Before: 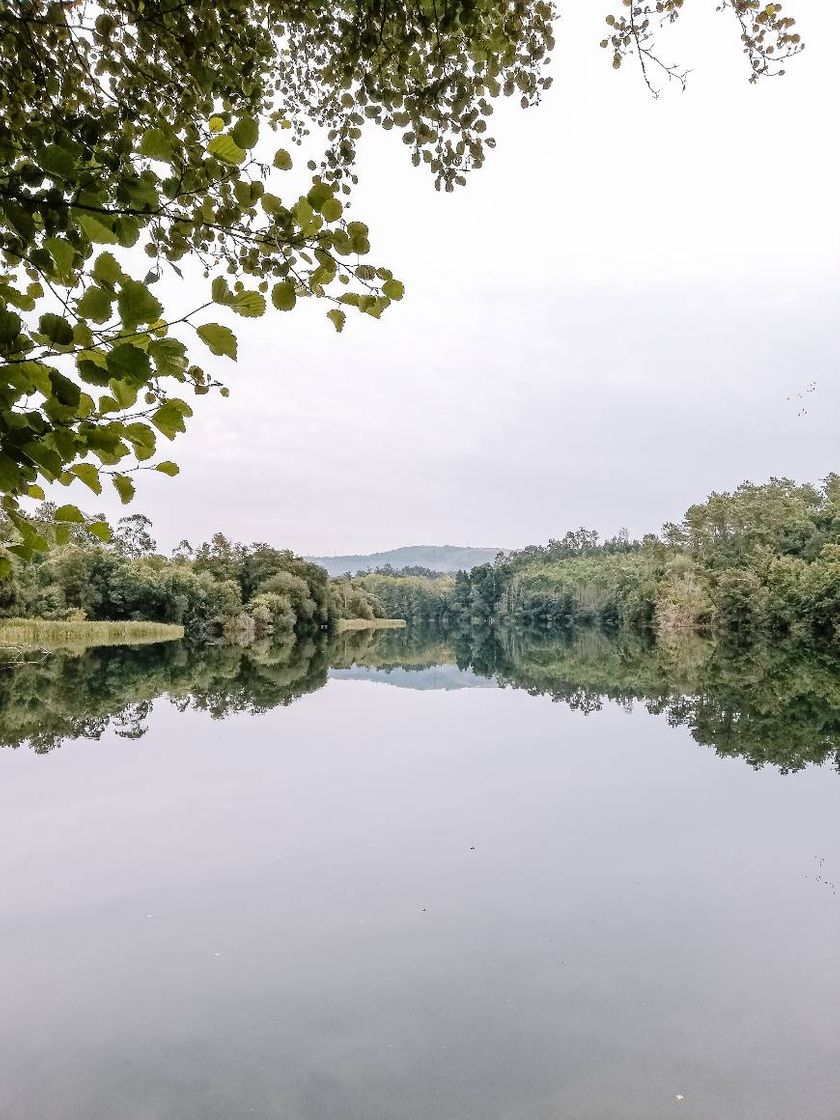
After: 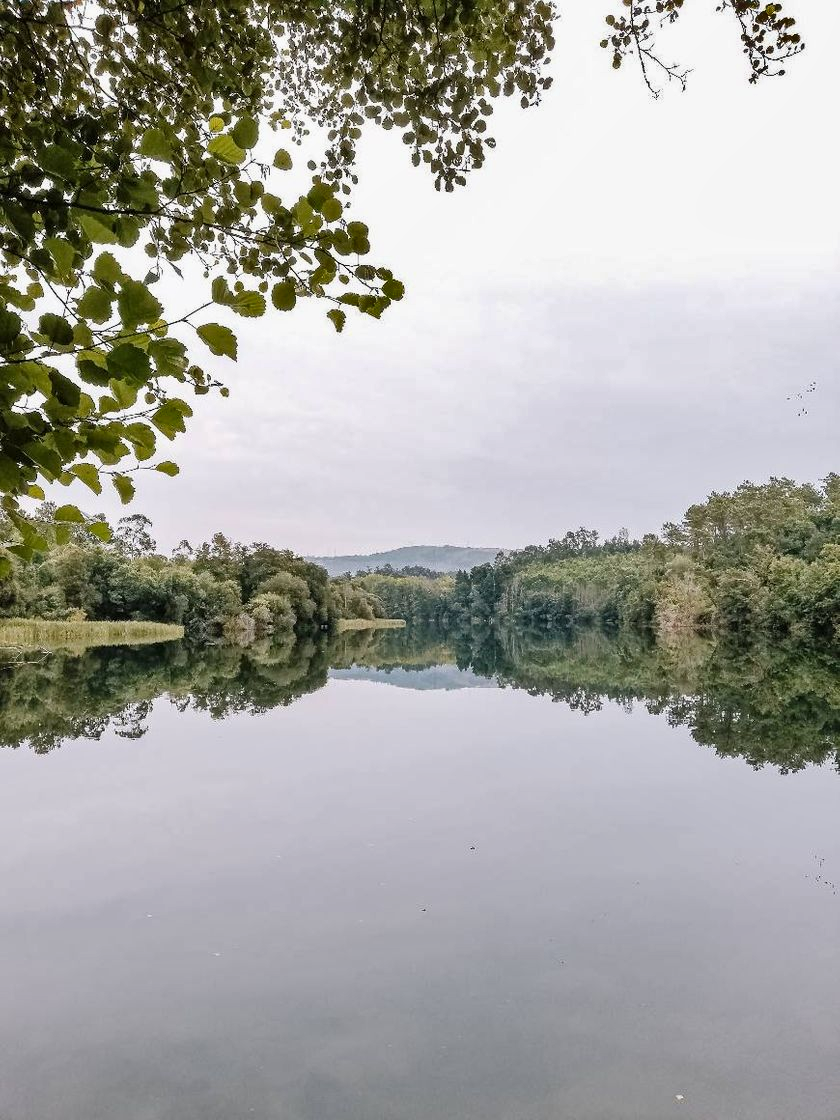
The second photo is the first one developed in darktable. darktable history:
shadows and highlights: shadows 43.5, white point adjustment -1.47, highlights color adjustment 55.42%, soften with gaussian
